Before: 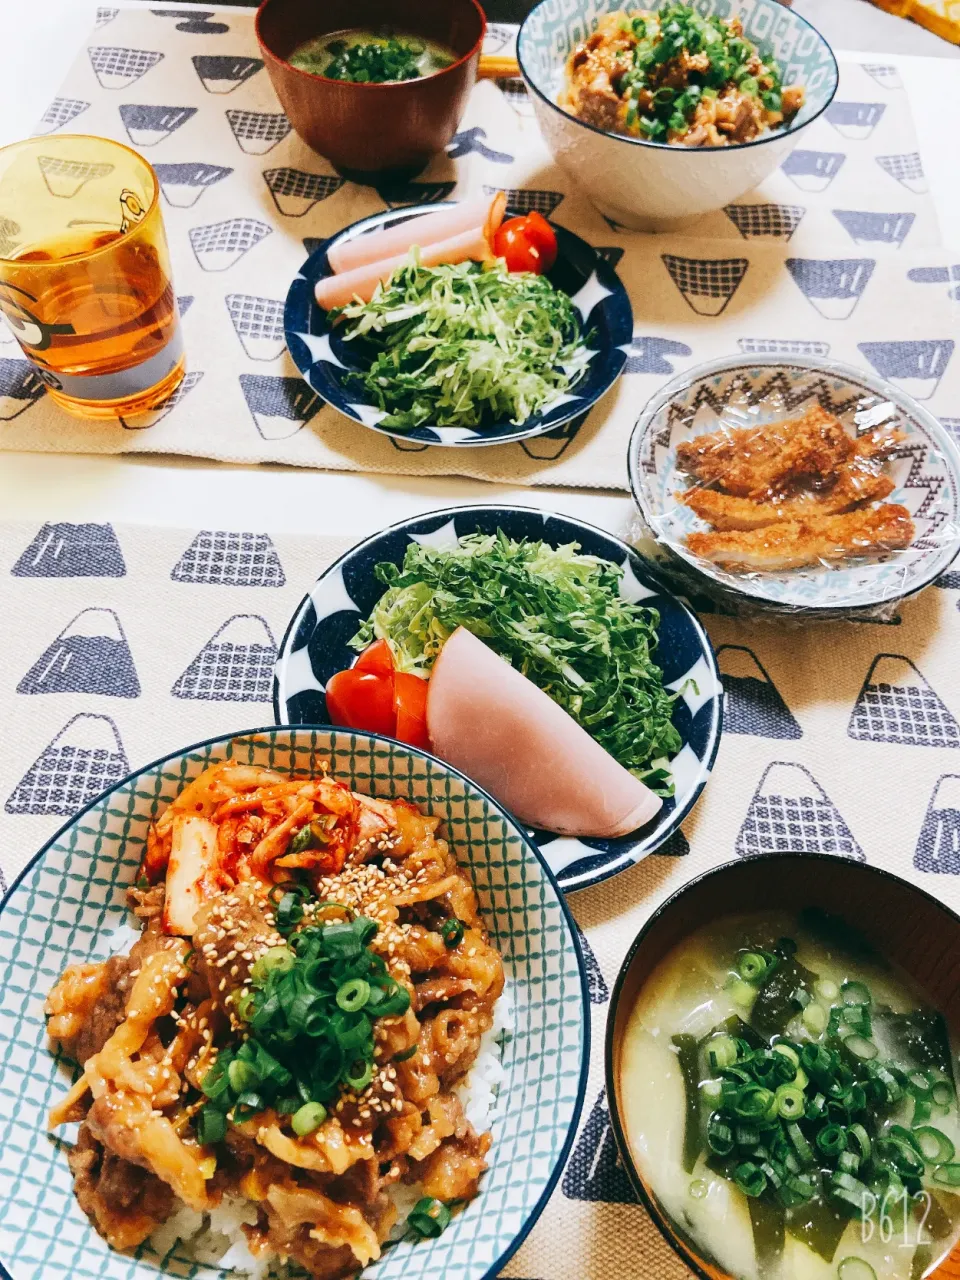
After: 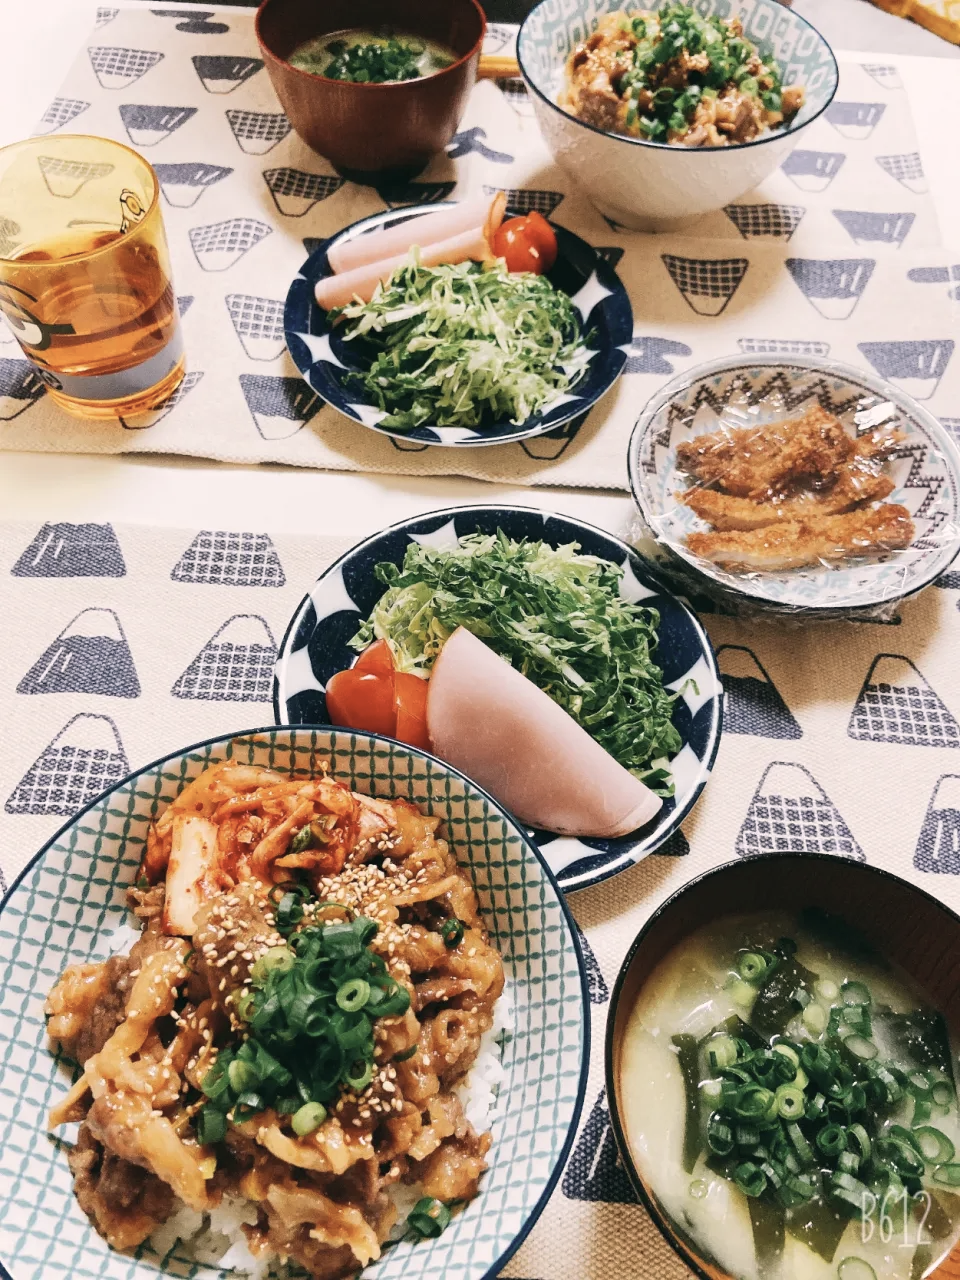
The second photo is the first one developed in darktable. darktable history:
color correction: highlights a* 5.52, highlights b* 5.24, saturation 0.68
